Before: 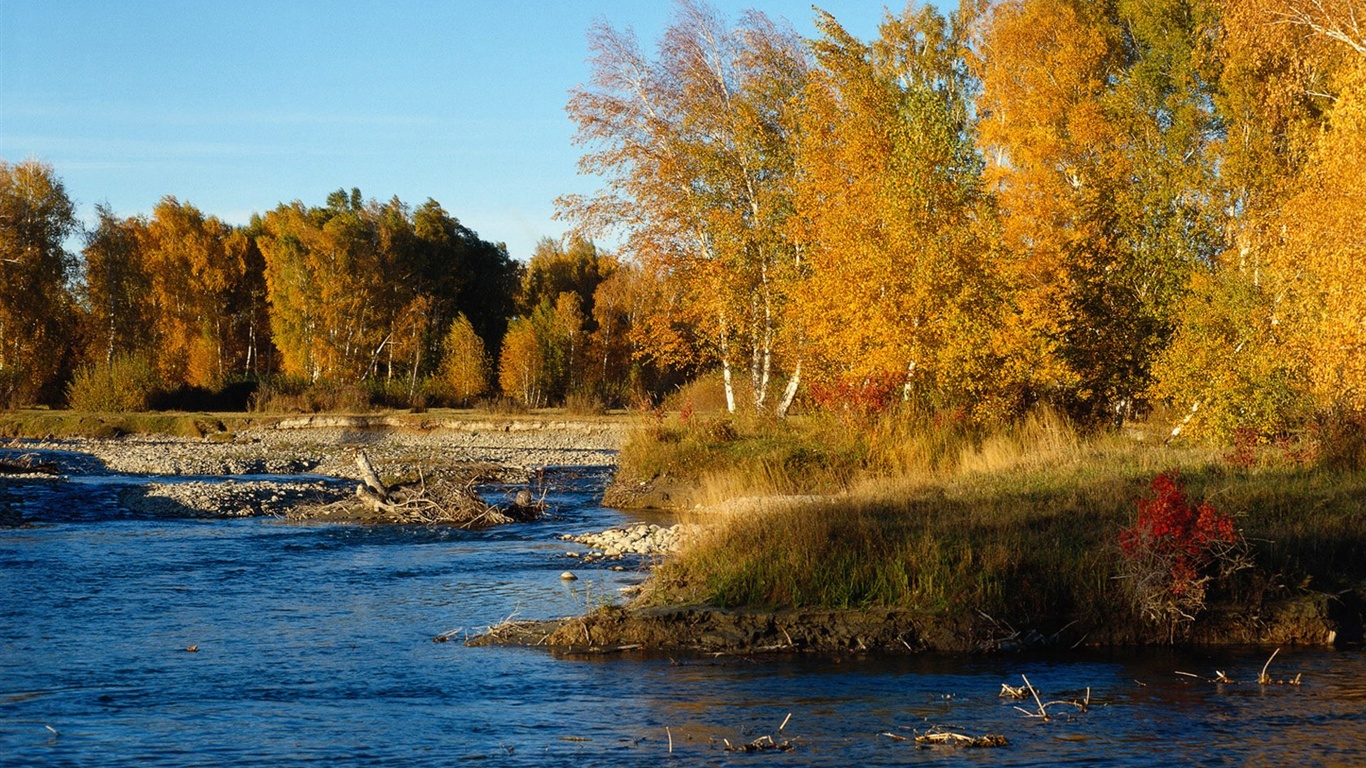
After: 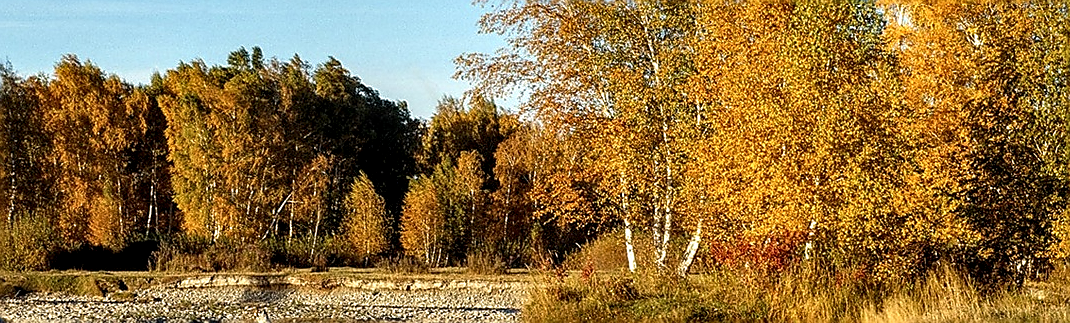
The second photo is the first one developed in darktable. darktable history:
sharpen: radius 1.416, amount 1.234, threshold 0.726
crop: left 7.252%, top 18.414%, right 14.353%, bottom 39.523%
local contrast: highlights 60%, shadows 61%, detail 160%
